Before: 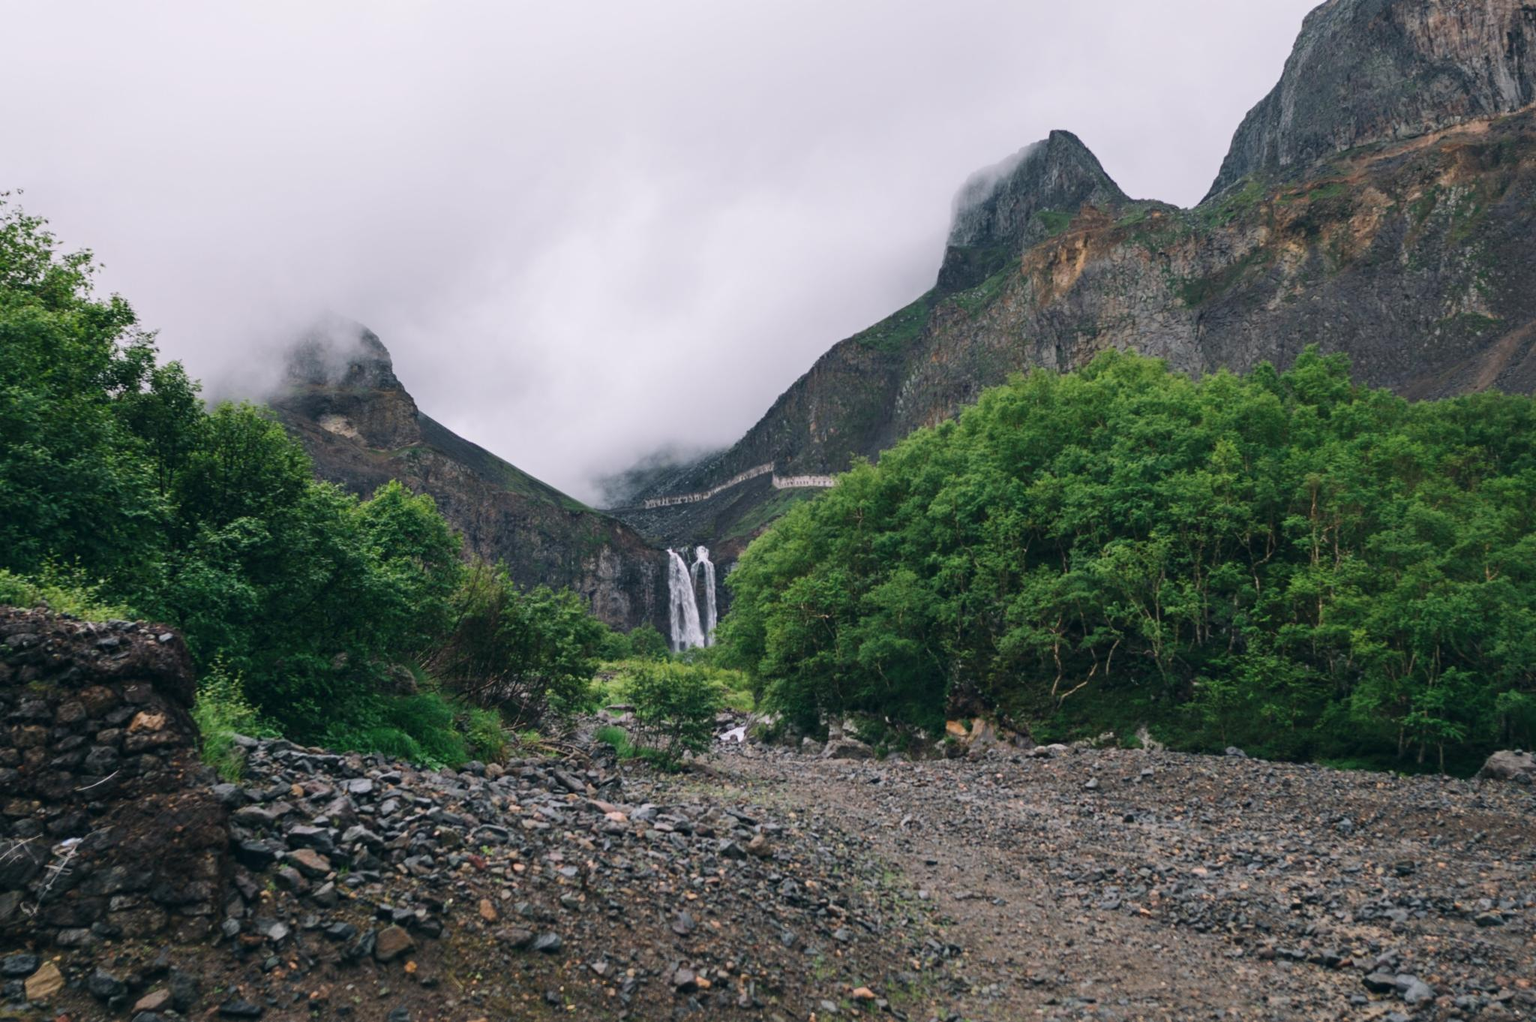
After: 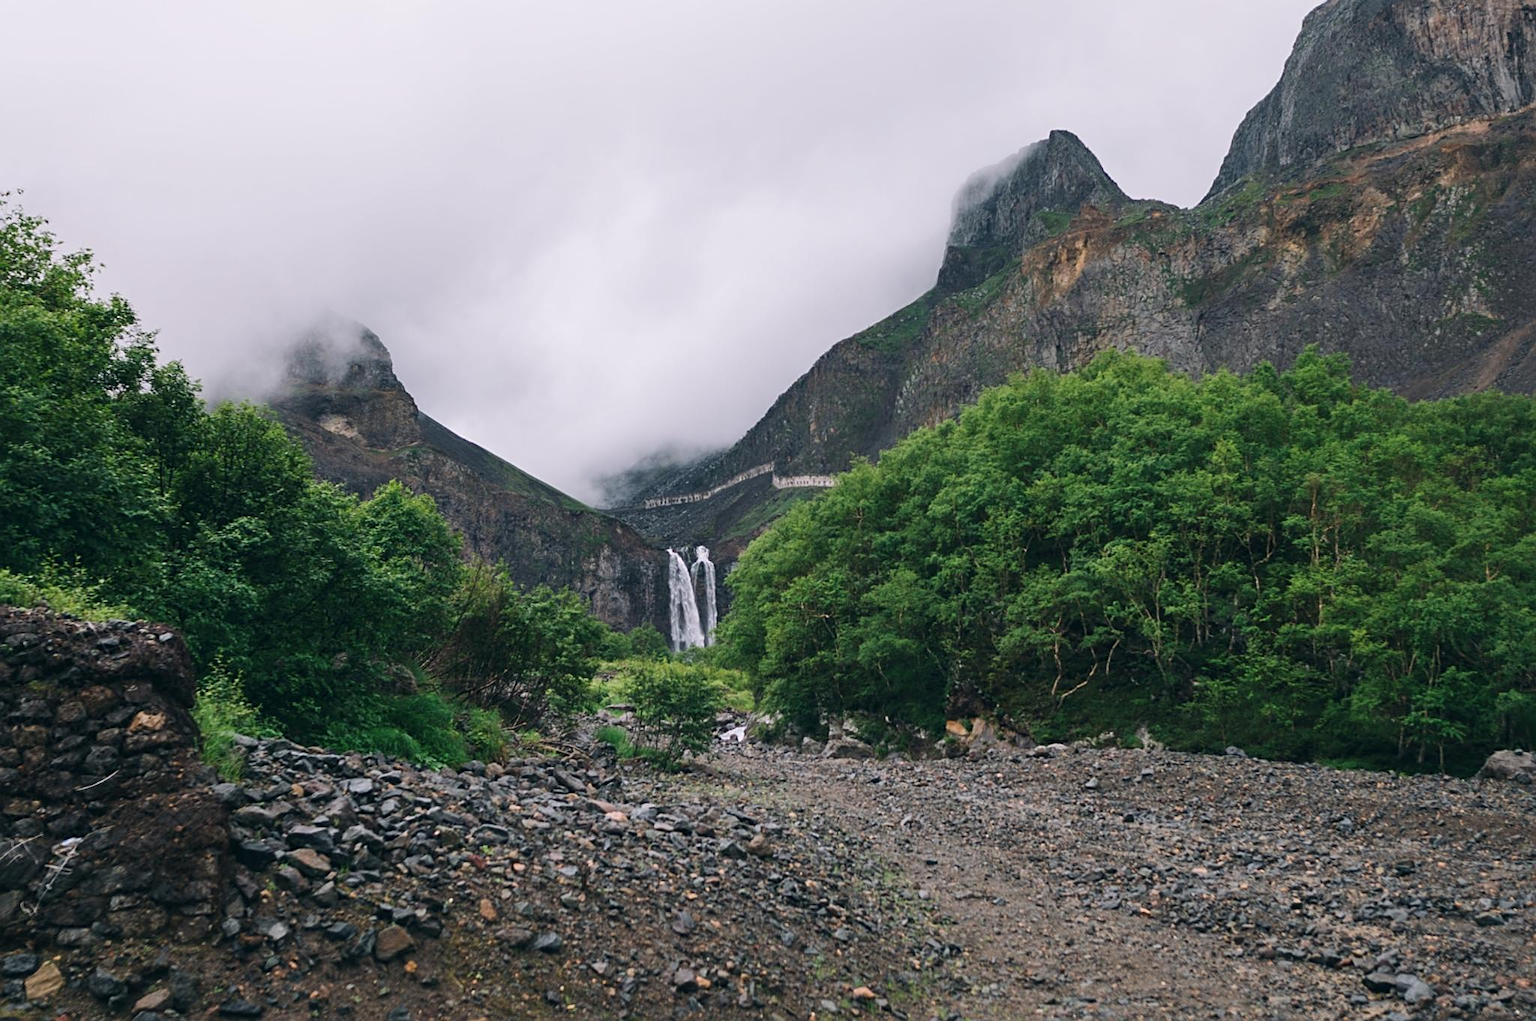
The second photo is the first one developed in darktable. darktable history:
color correction: highlights b* -0.034
sharpen: on, module defaults
